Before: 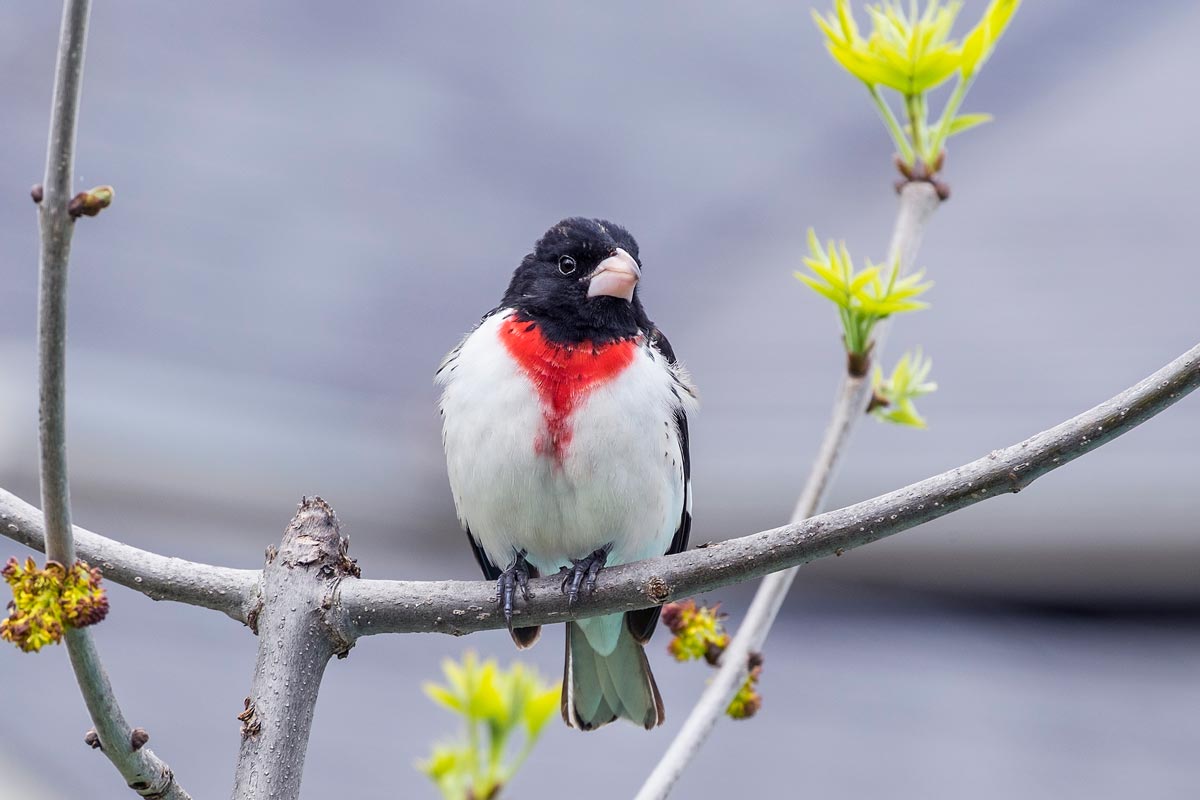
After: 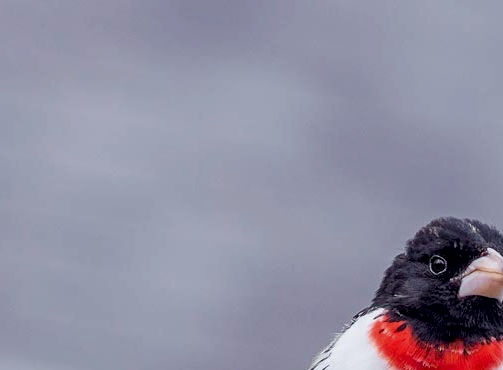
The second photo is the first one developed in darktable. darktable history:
local contrast: on, module defaults
crop and rotate: left 10.817%, top 0.062%, right 47.194%, bottom 53.626%
tone curve: curves: ch0 [(0, 0) (0.15, 0.17) (0.452, 0.437) (0.611, 0.588) (0.751, 0.749) (1, 1)]; ch1 [(0, 0) (0.325, 0.327) (0.412, 0.45) (0.453, 0.484) (0.5, 0.501) (0.541, 0.55) (0.617, 0.612) (0.695, 0.697) (1, 1)]; ch2 [(0, 0) (0.386, 0.397) (0.452, 0.459) (0.505, 0.498) (0.524, 0.547) (0.574, 0.566) (0.633, 0.641) (1, 1)], color space Lab, independent channels, preserve colors none
exposure: black level correction 0.006, exposure -0.226 EV, compensate highlight preservation false
